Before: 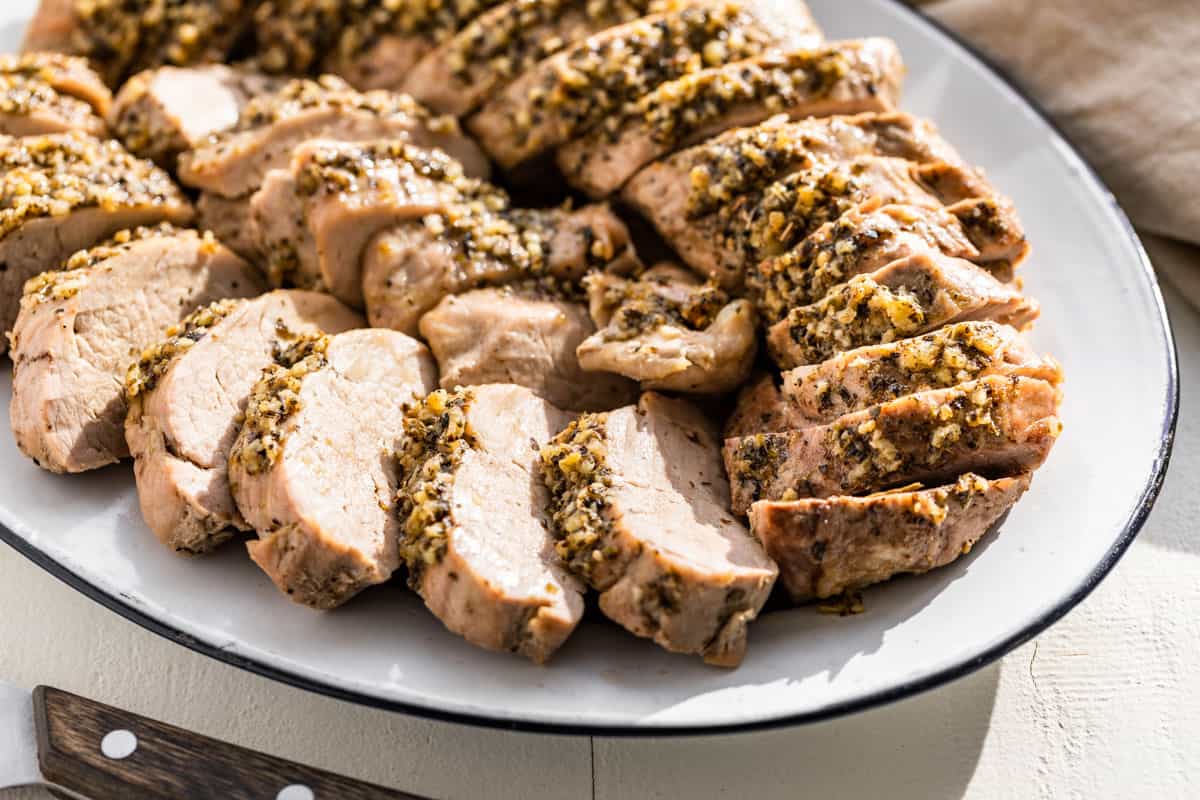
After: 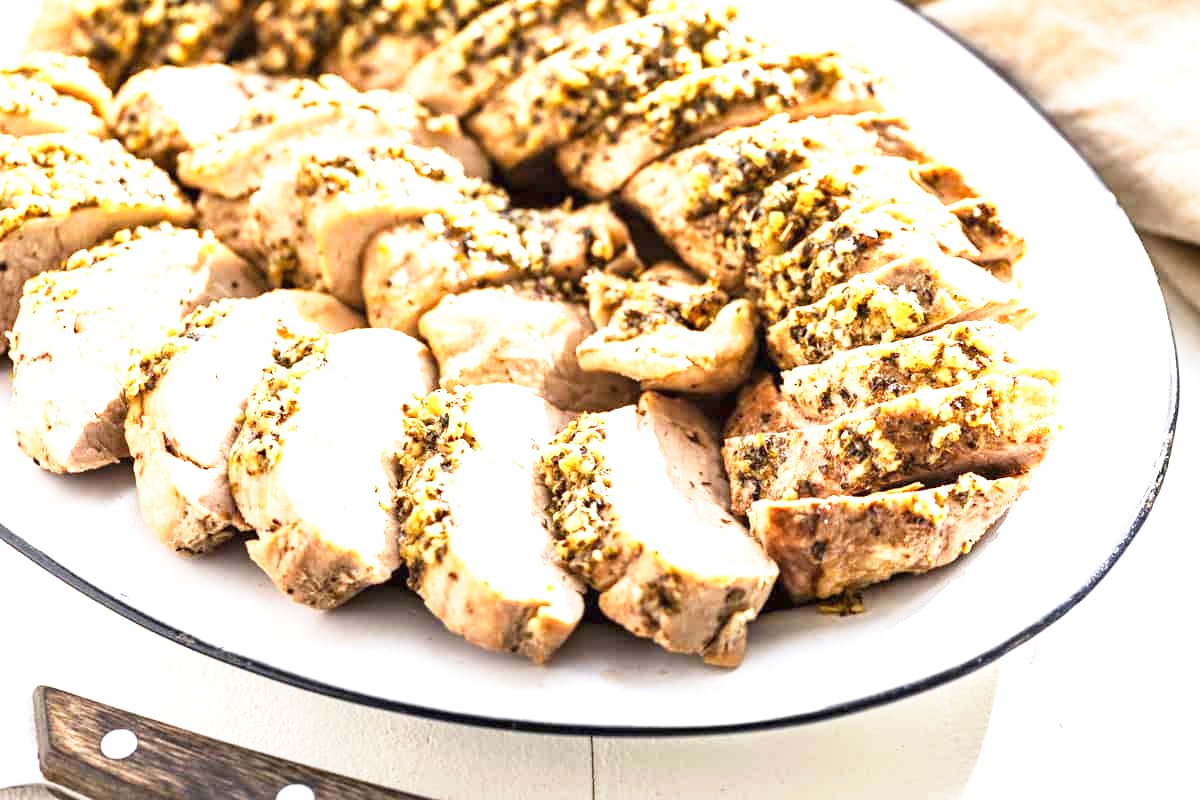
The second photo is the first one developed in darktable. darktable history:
exposure: black level correction 0, exposure 1.492 EV, compensate exposure bias true, compensate highlight preservation false
base curve: curves: ch0 [(0, 0) (0.579, 0.807) (1, 1)], preserve colors none
